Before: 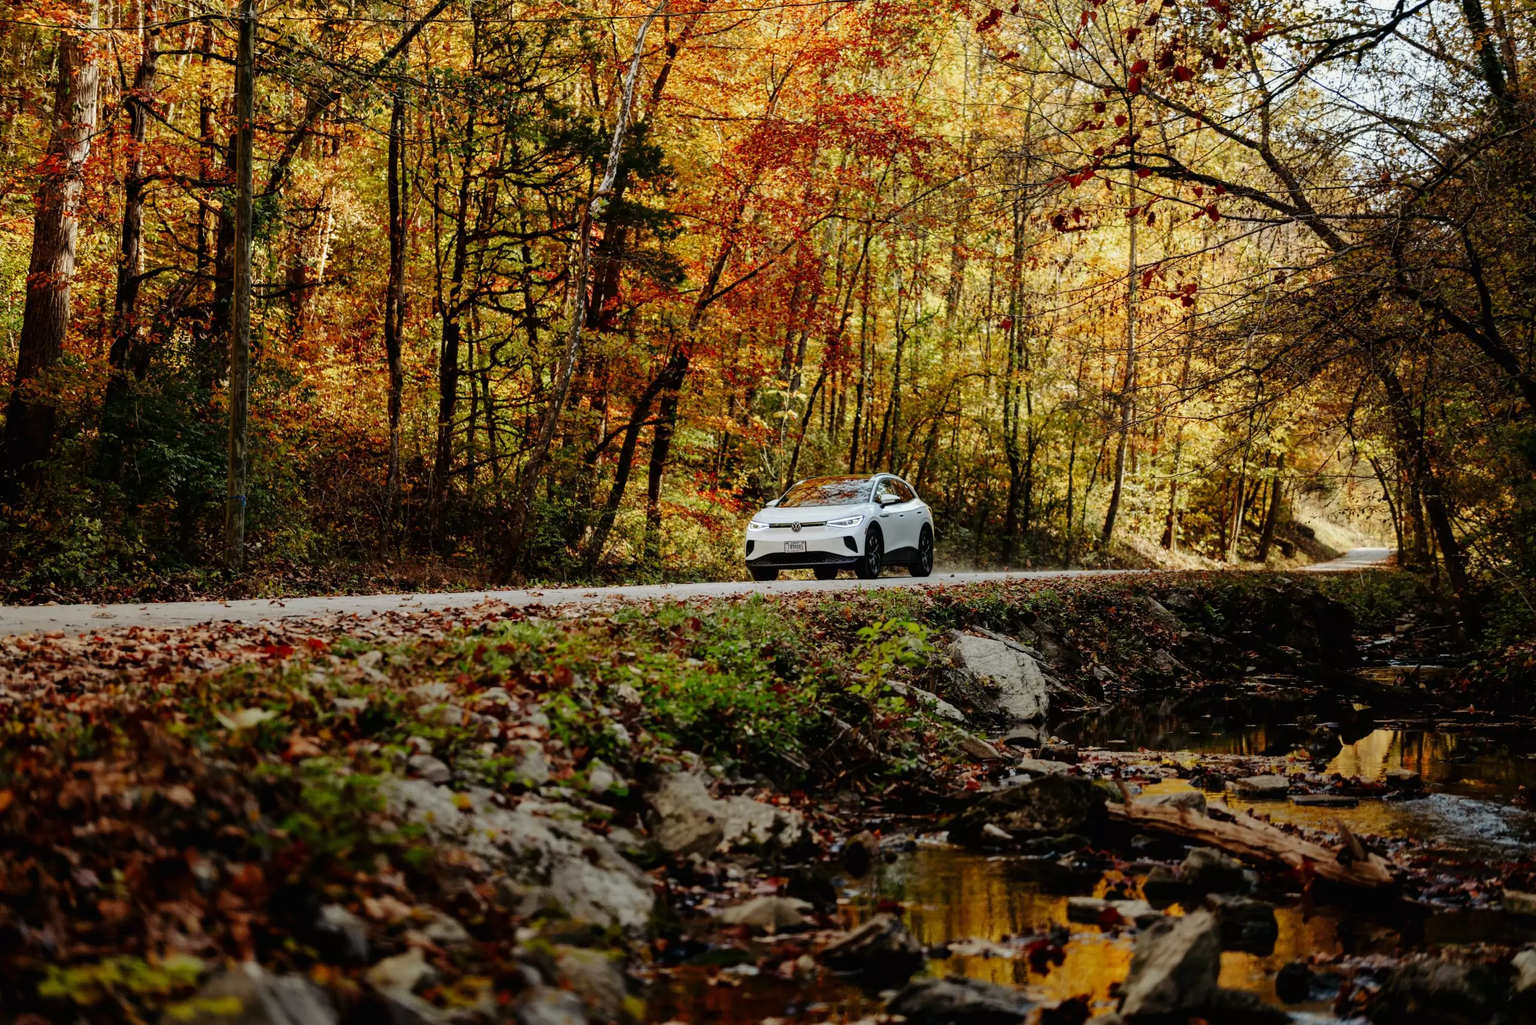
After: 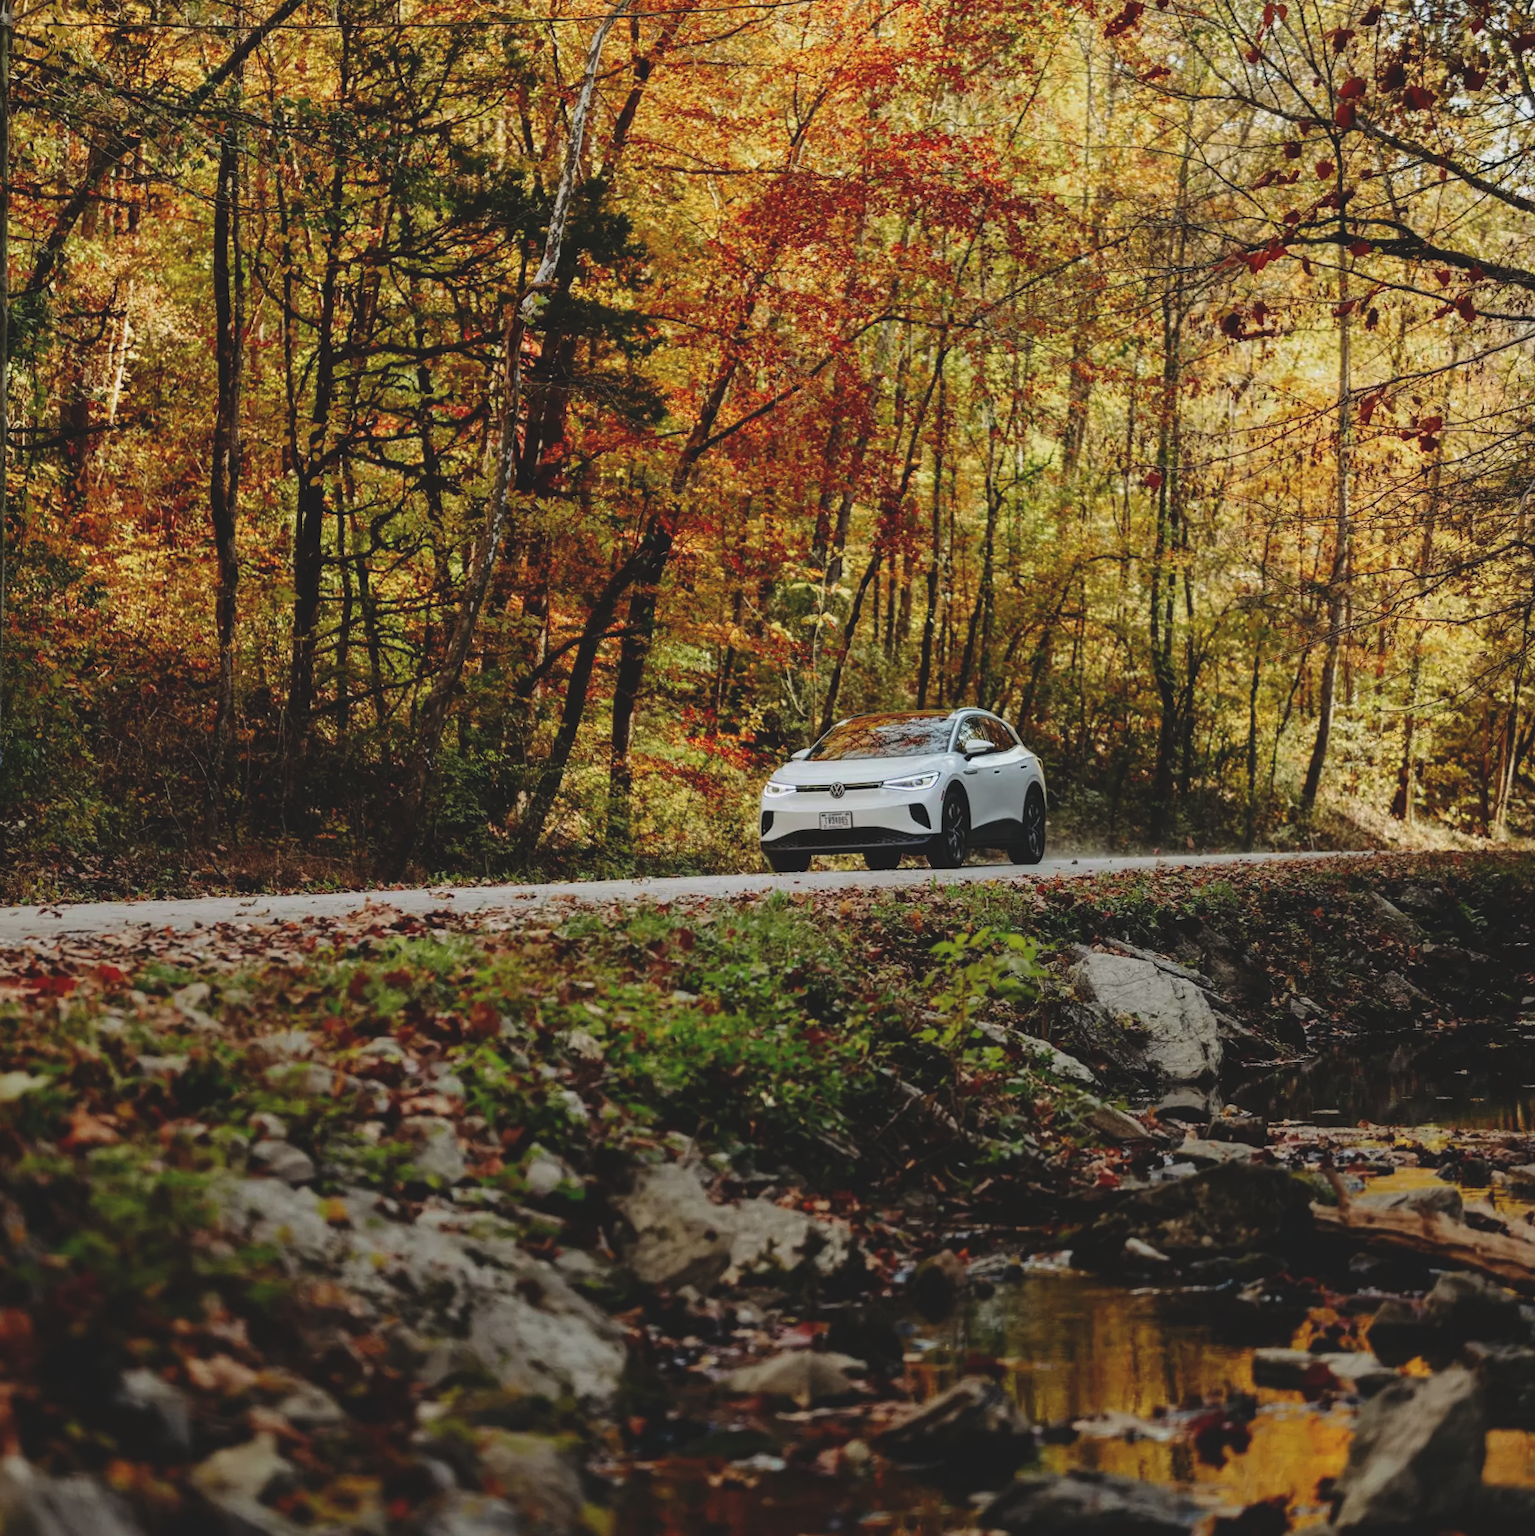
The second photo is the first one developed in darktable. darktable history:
crop and rotate: left 15.546%, right 17.787%
rotate and perspective: rotation -0.45°, automatic cropping original format, crop left 0.008, crop right 0.992, crop top 0.012, crop bottom 0.988
exposure: black level correction -0.014, exposure -0.193 EV, compensate highlight preservation false
